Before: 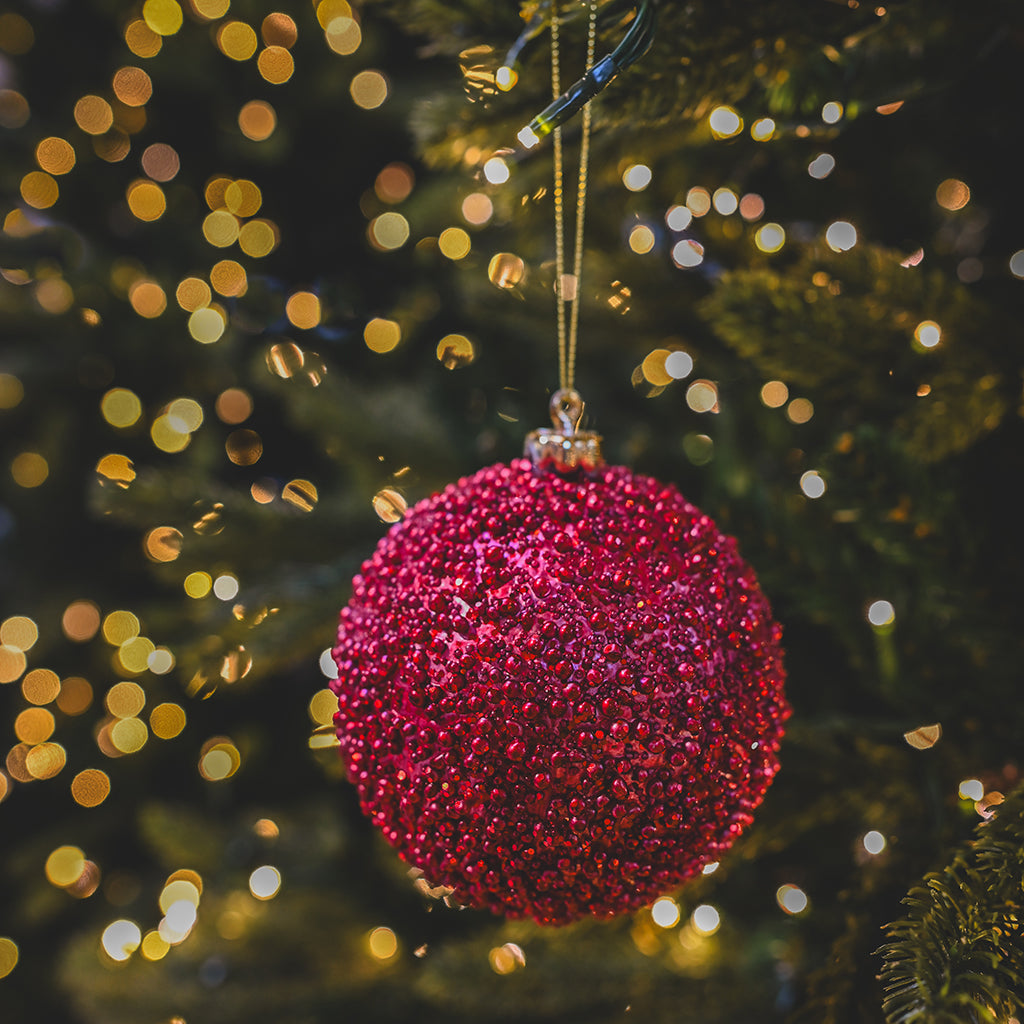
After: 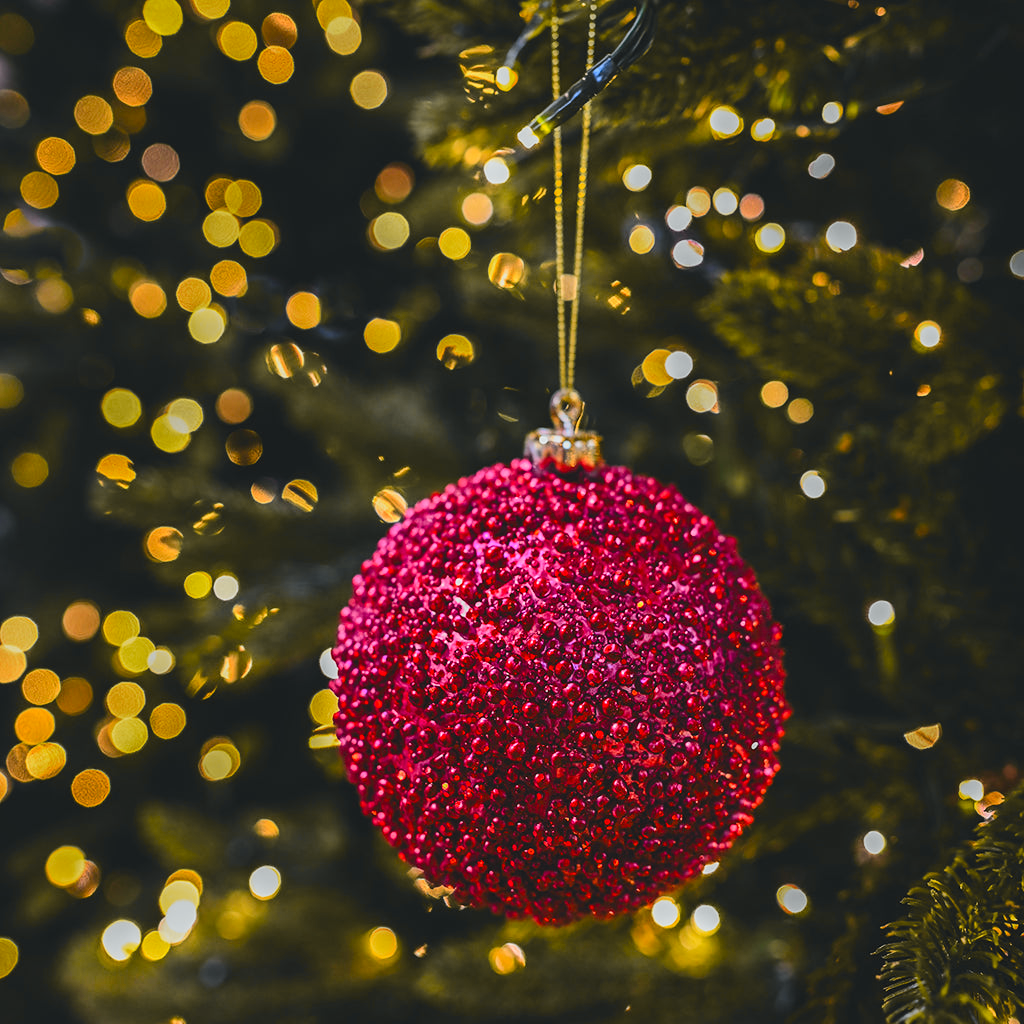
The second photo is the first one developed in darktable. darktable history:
tone curve: curves: ch0 [(0, 0) (0.071, 0.06) (0.253, 0.242) (0.437, 0.498) (0.55, 0.644) (0.657, 0.749) (0.823, 0.876) (1, 0.99)]; ch1 [(0, 0) (0.346, 0.307) (0.408, 0.369) (0.453, 0.457) (0.476, 0.489) (0.502, 0.493) (0.521, 0.515) (0.537, 0.531) (0.612, 0.641) (0.676, 0.728) (1, 1)]; ch2 [(0, 0) (0.346, 0.34) (0.434, 0.46) (0.485, 0.494) (0.5, 0.494) (0.511, 0.504) (0.537, 0.551) (0.579, 0.599) (0.625, 0.686) (1, 1)], color space Lab, independent channels, preserve colors none
